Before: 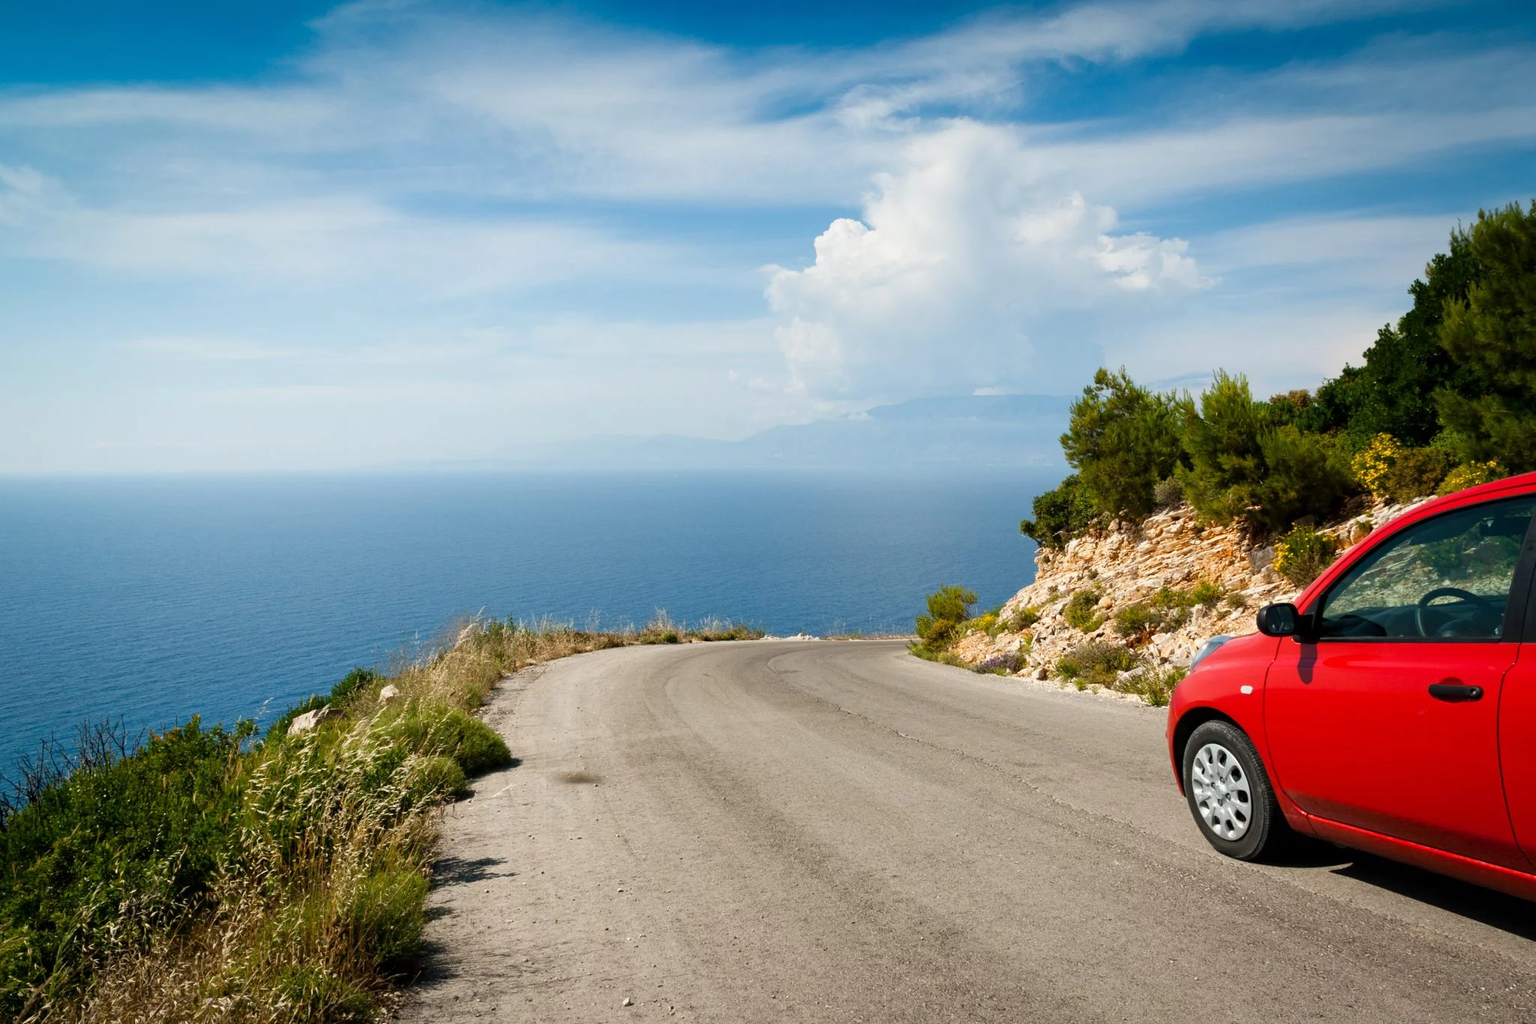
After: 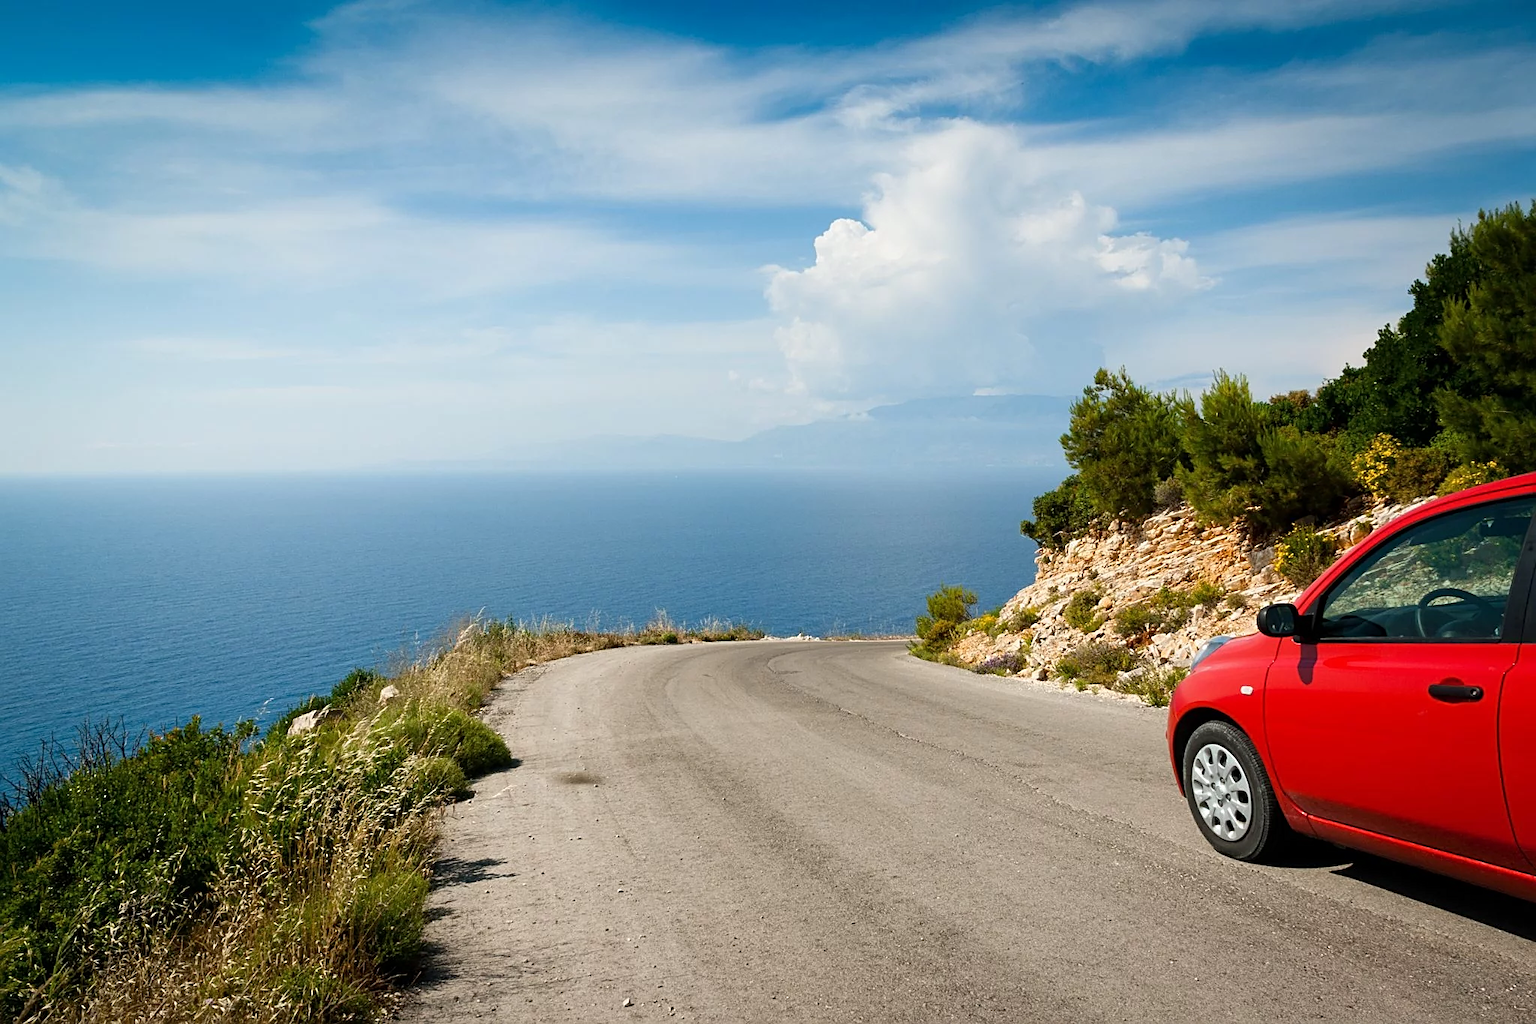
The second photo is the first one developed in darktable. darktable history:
local contrast: mode bilateral grid, contrast 20, coarseness 50, detail 102%, midtone range 0.2
white balance: emerald 1
sharpen: on, module defaults
